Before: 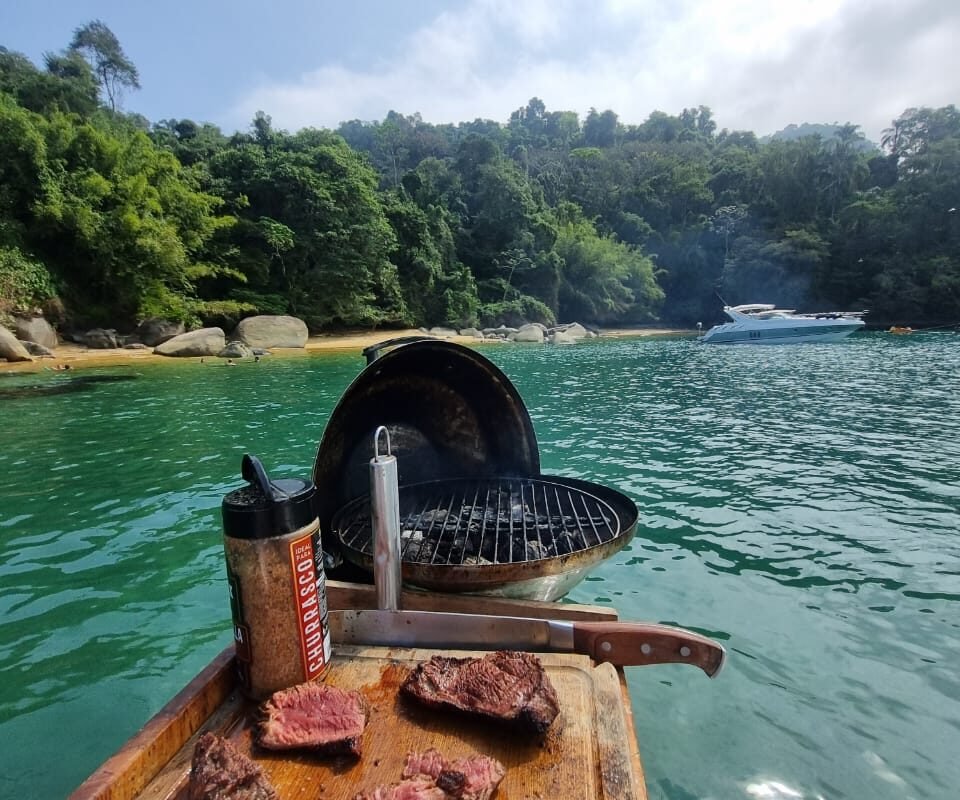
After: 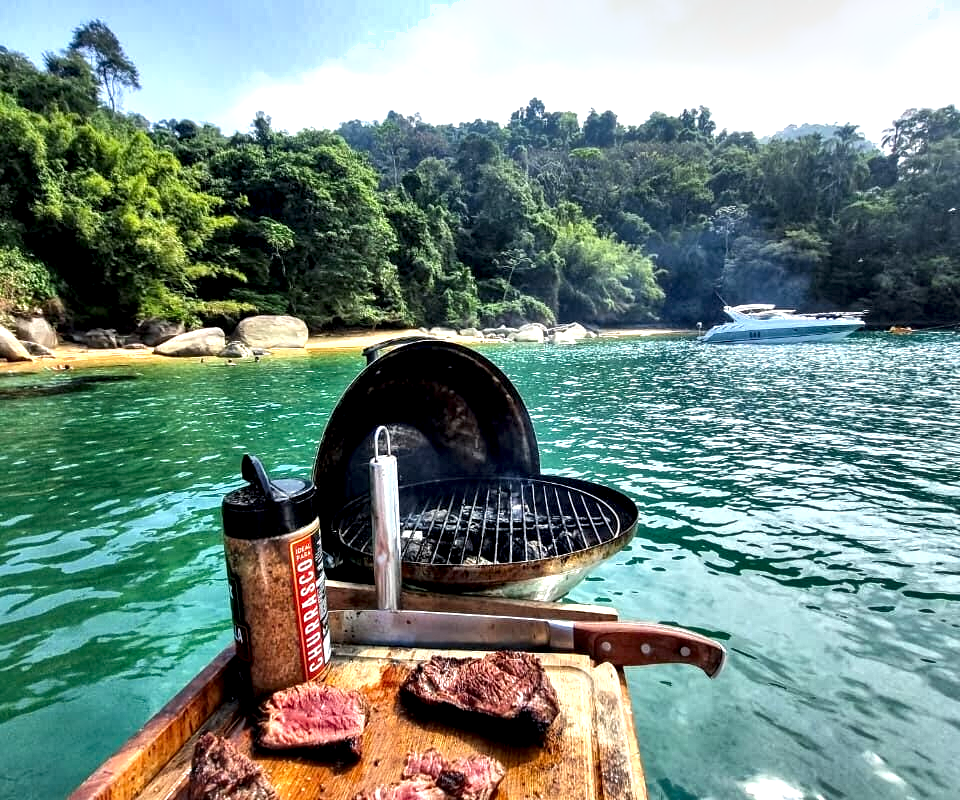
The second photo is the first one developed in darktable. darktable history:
exposure: exposure 0.759 EV, compensate highlight preservation false
shadows and highlights: soften with gaussian
contrast equalizer: y [[0.6 ×6], [0.55 ×6], [0 ×6], [0 ×6], [0 ×6]]
local contrast: on, module defaults
